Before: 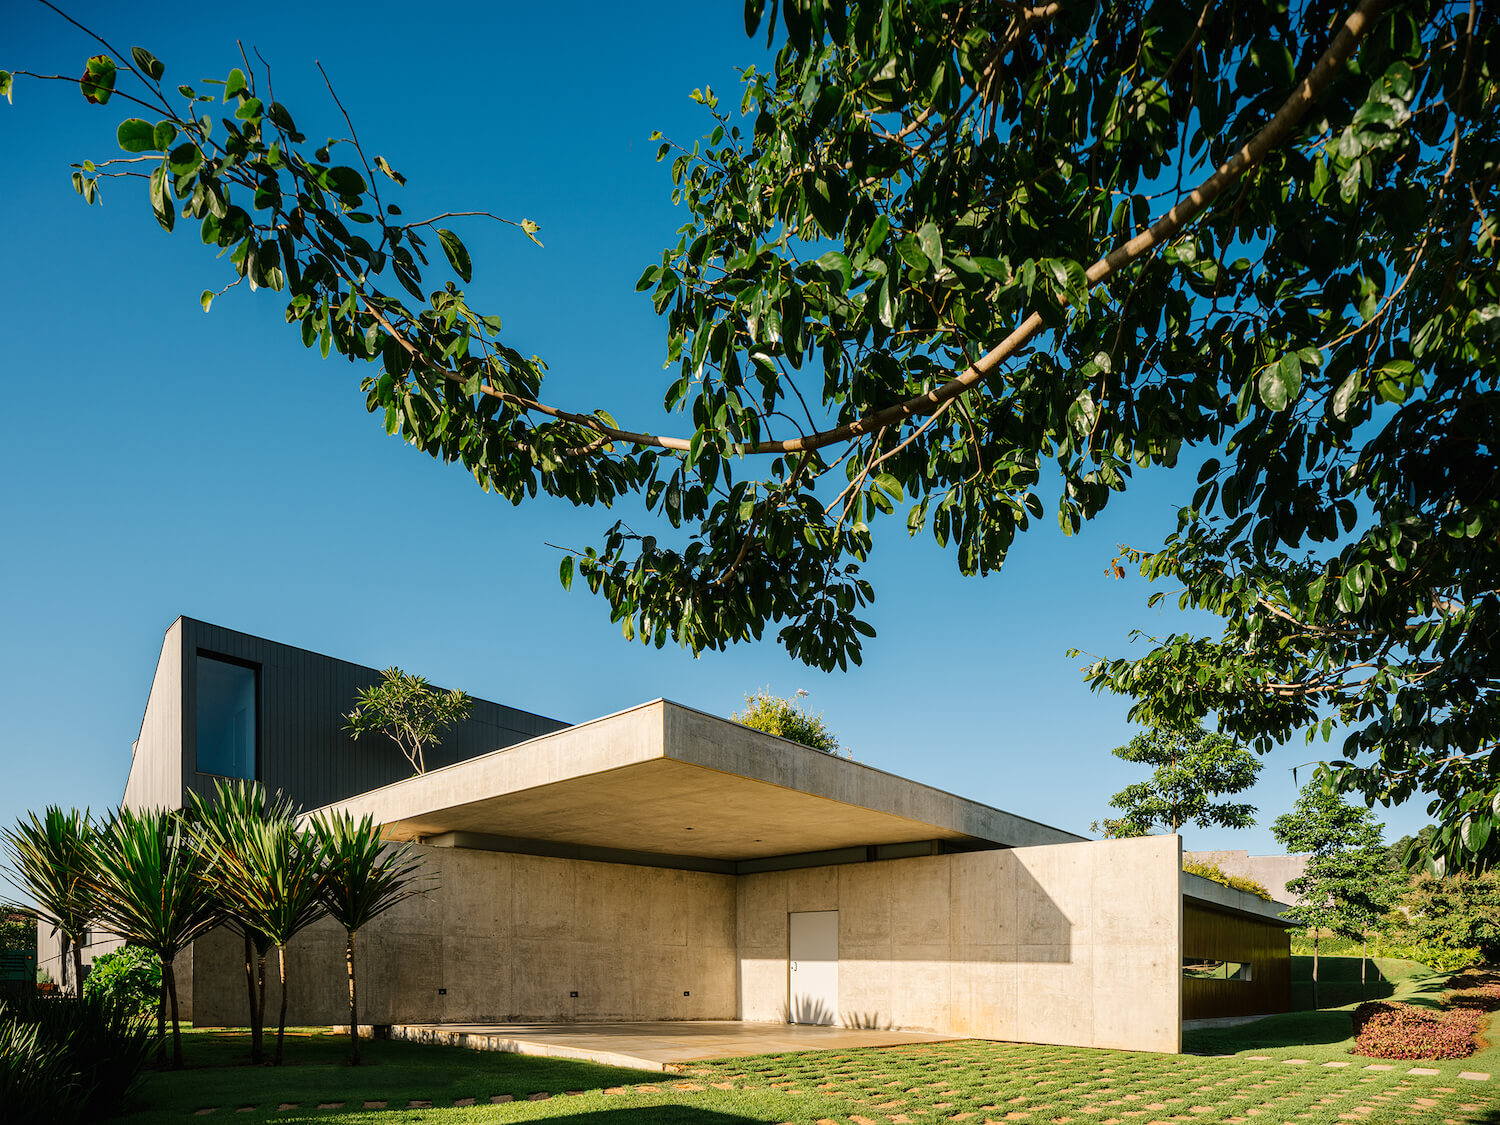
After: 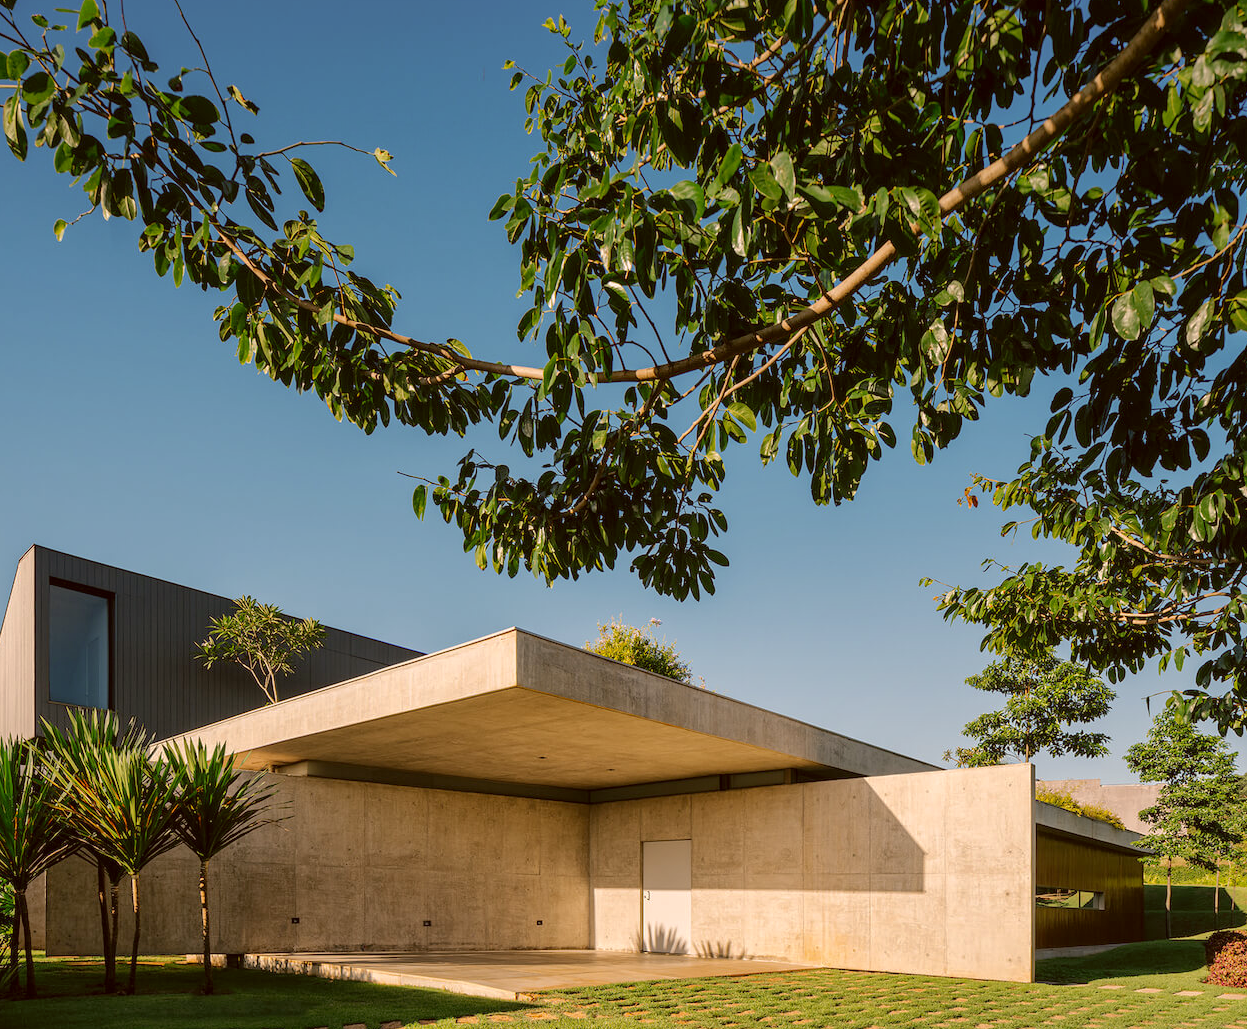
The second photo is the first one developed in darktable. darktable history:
crop: left 9.816%, top 6.334%, right 7.001%, bottom 2.197%
shadows and highlights: on, module defaults
color correction: highlights a* 6.33, highlights b* 7.83, shadows a* 6.47, shadows b* 7, saturation 0.927
